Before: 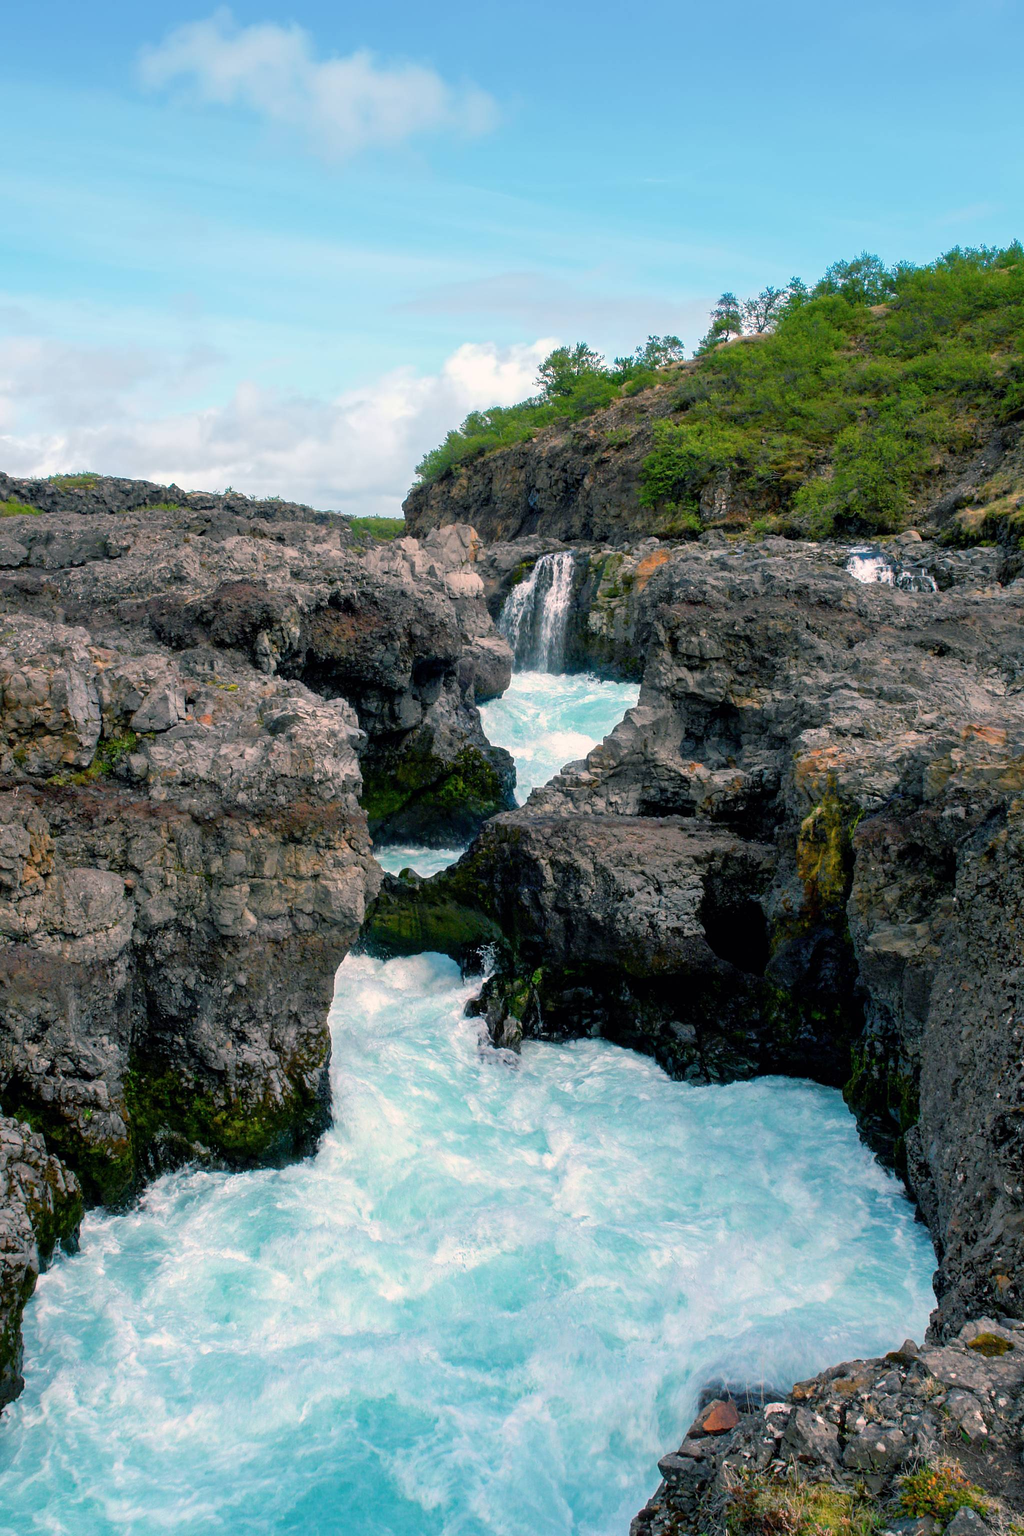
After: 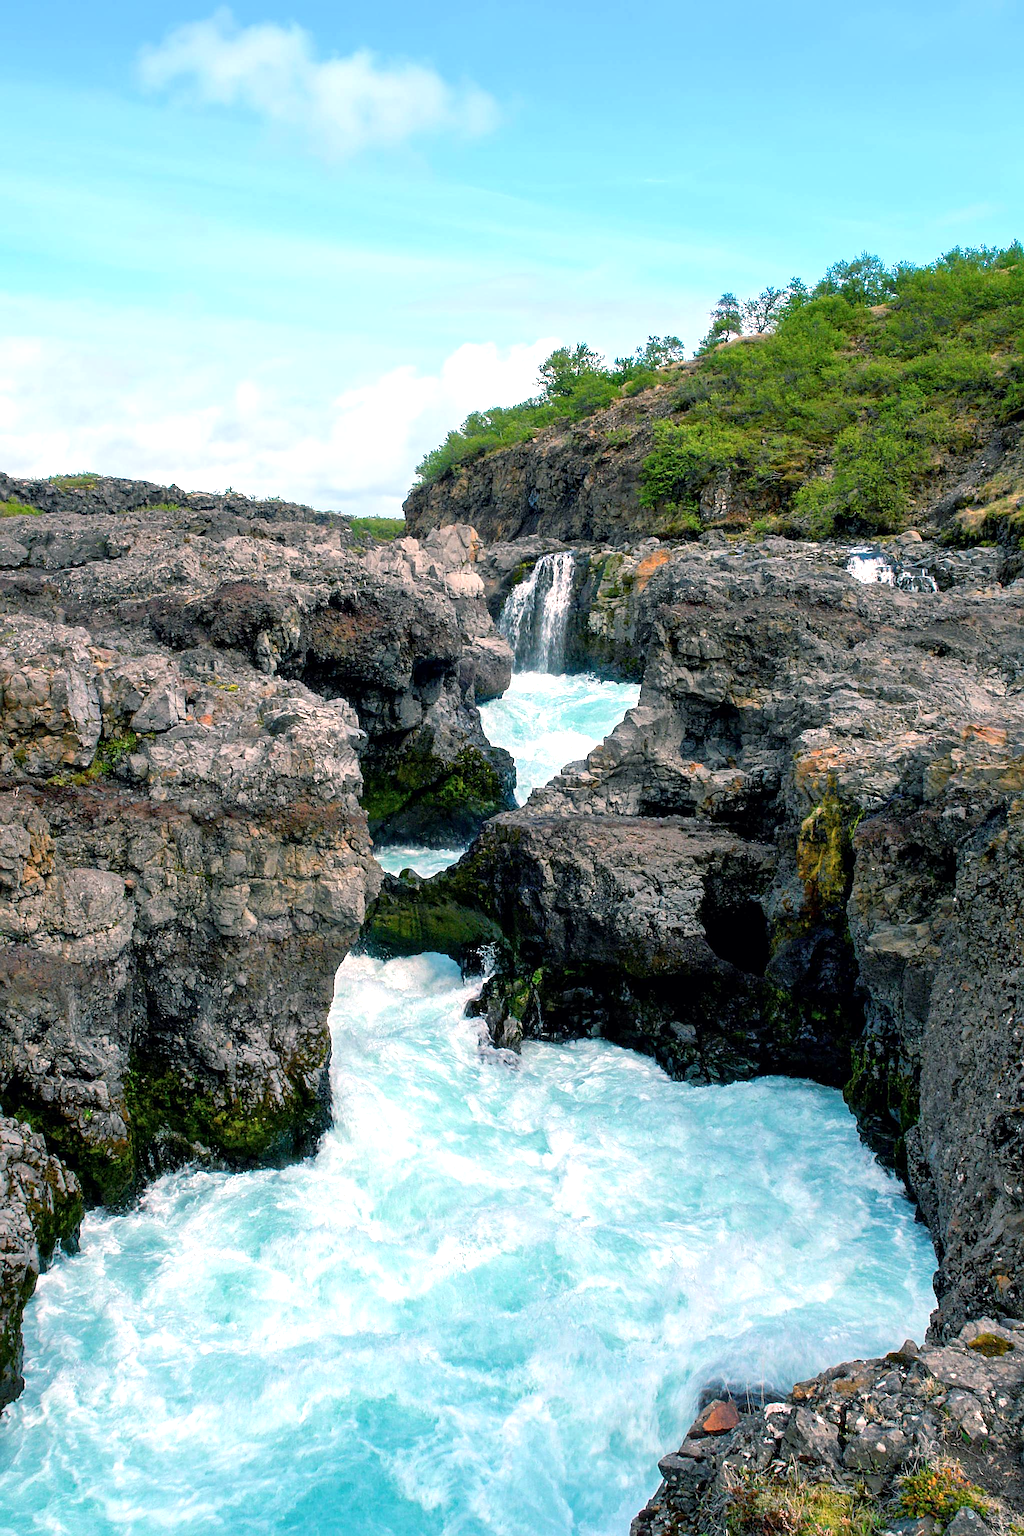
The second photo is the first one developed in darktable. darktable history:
sharpen: on, module defaults
exposure: exposure 0.495 EV, compensate highlight preservation false
local contrast: mode bilateral grid, contrast 19, coarseness 50, detail 119%, midtone range 0.2
